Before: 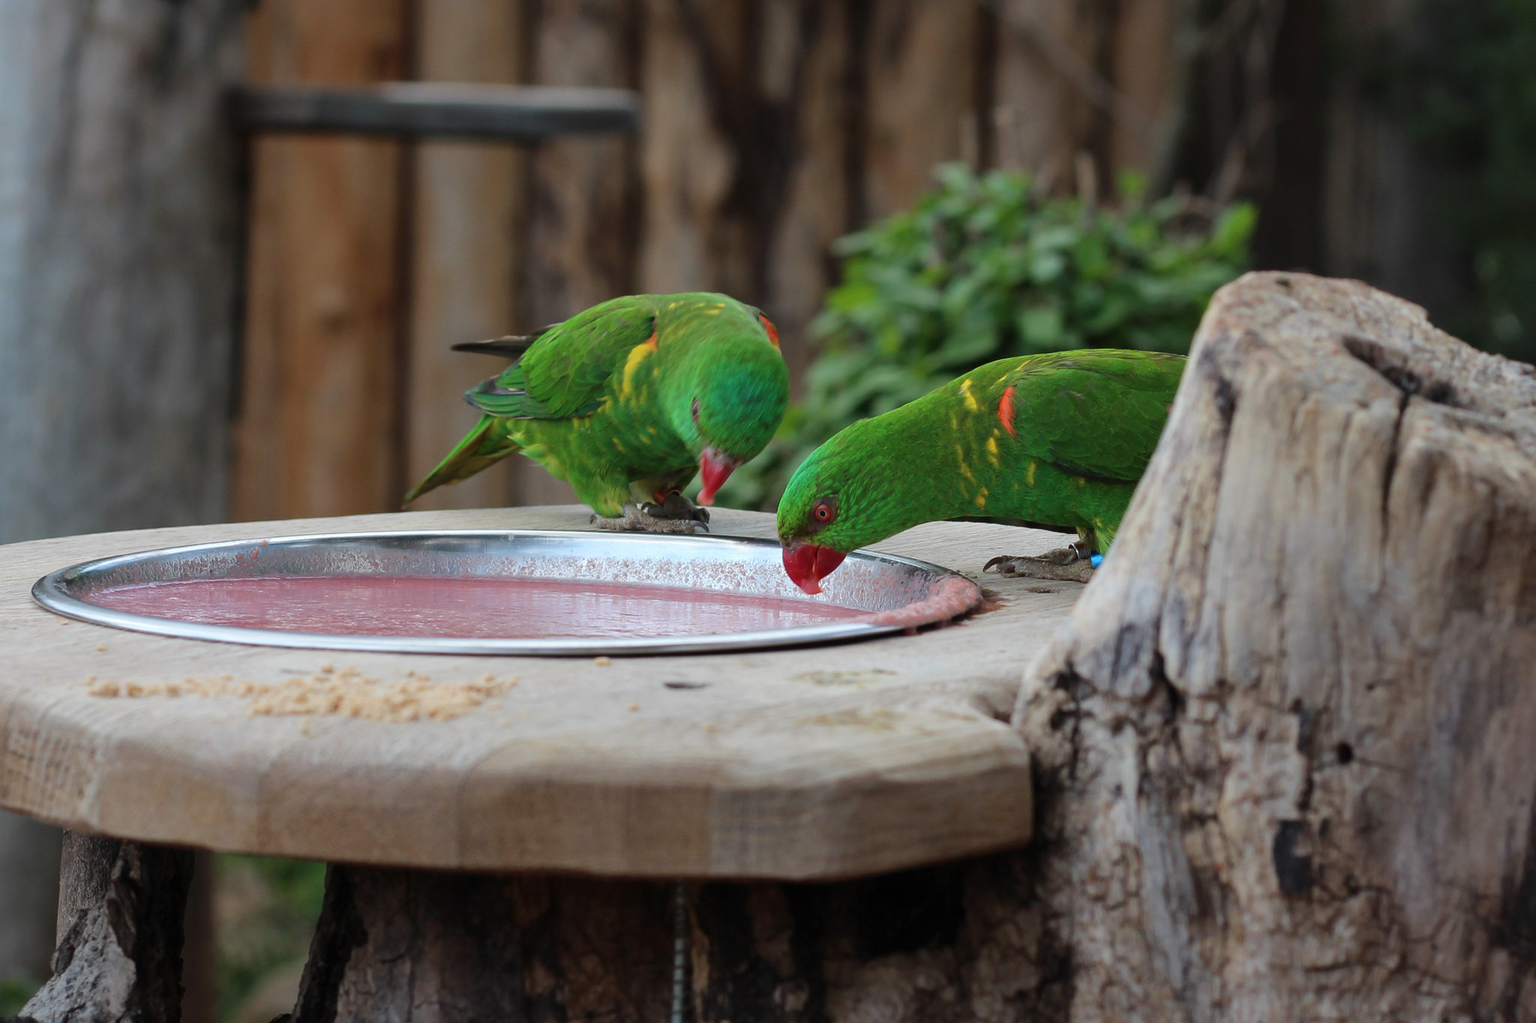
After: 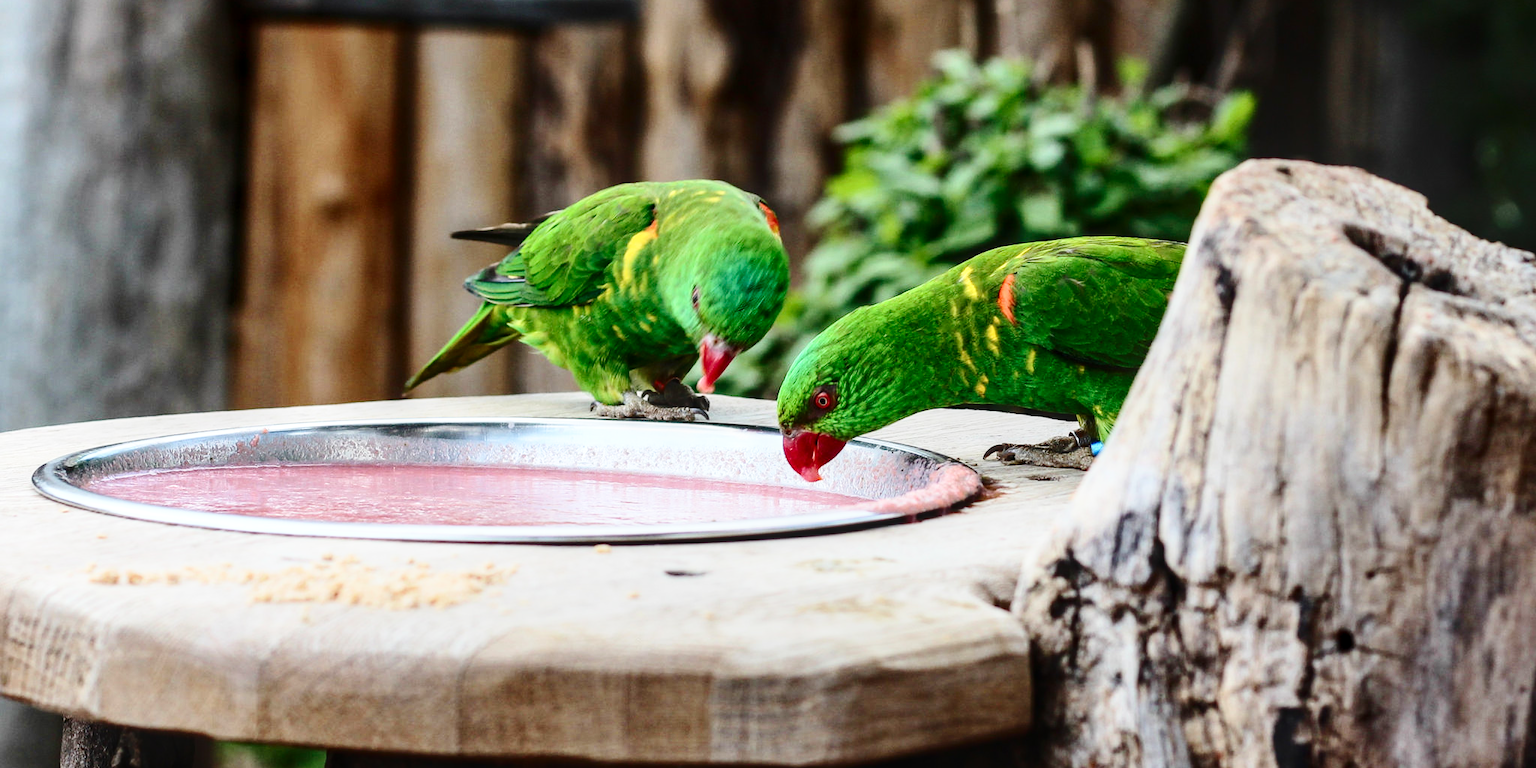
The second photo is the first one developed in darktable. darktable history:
contrast brightness saturation: contrast 0.275
local contrast: on, module defaults
crop: top 11.021%, bottom 13.895%
base curve: curves: ch0 [(0, 0) (0.028, 0.03) (0.121, 0.232) (0.46, 0.748) (0.859, 0.968) (1, 1)], preserve colors none
